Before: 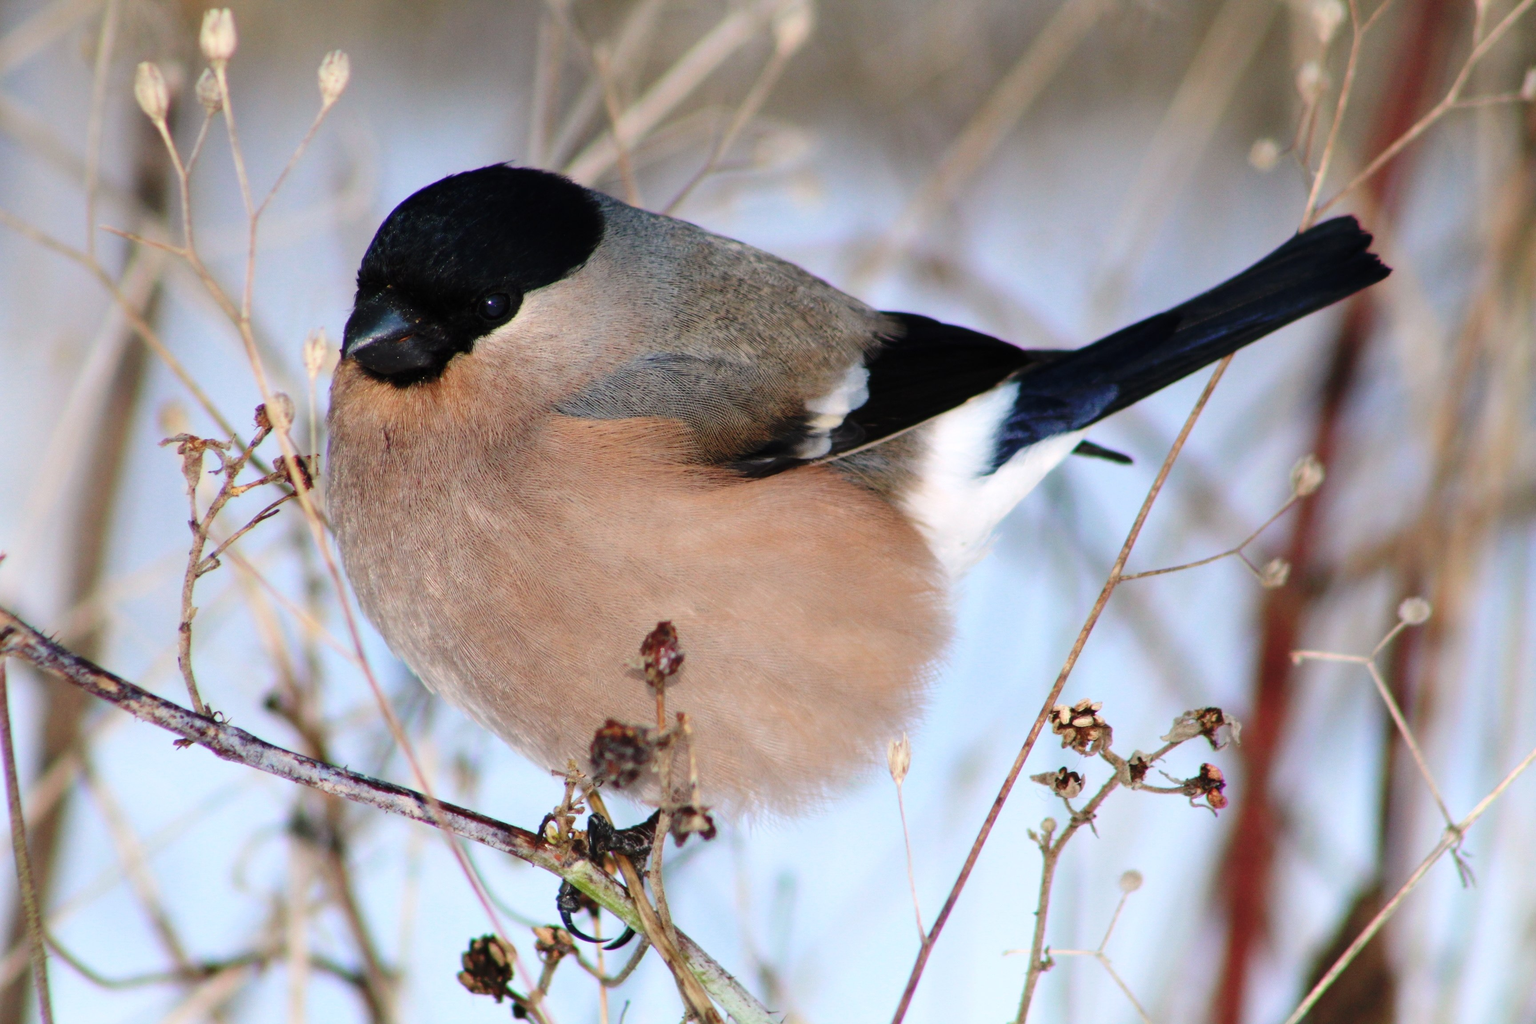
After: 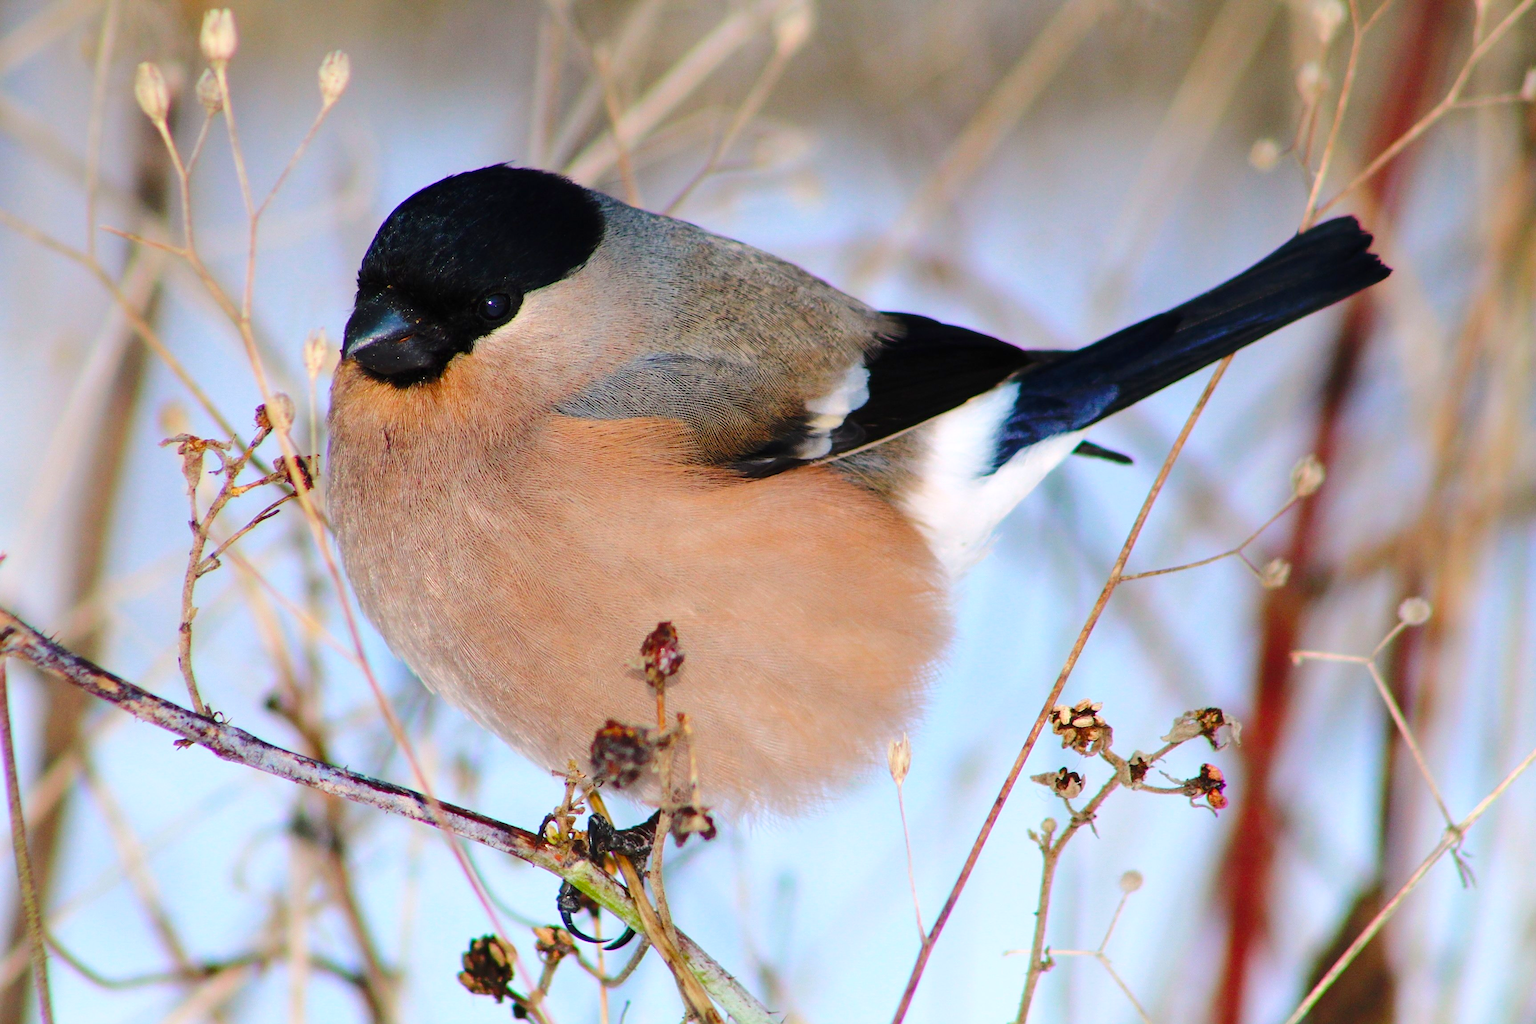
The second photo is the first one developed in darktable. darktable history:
color balance rgb: perceptual saturation grading › global saturation 25%, perceptual brilliance grading › mid-tones 10%, perceptual brilliance grading › shadows 15%, global vibrance 20%
sharpen: on, module defaults
